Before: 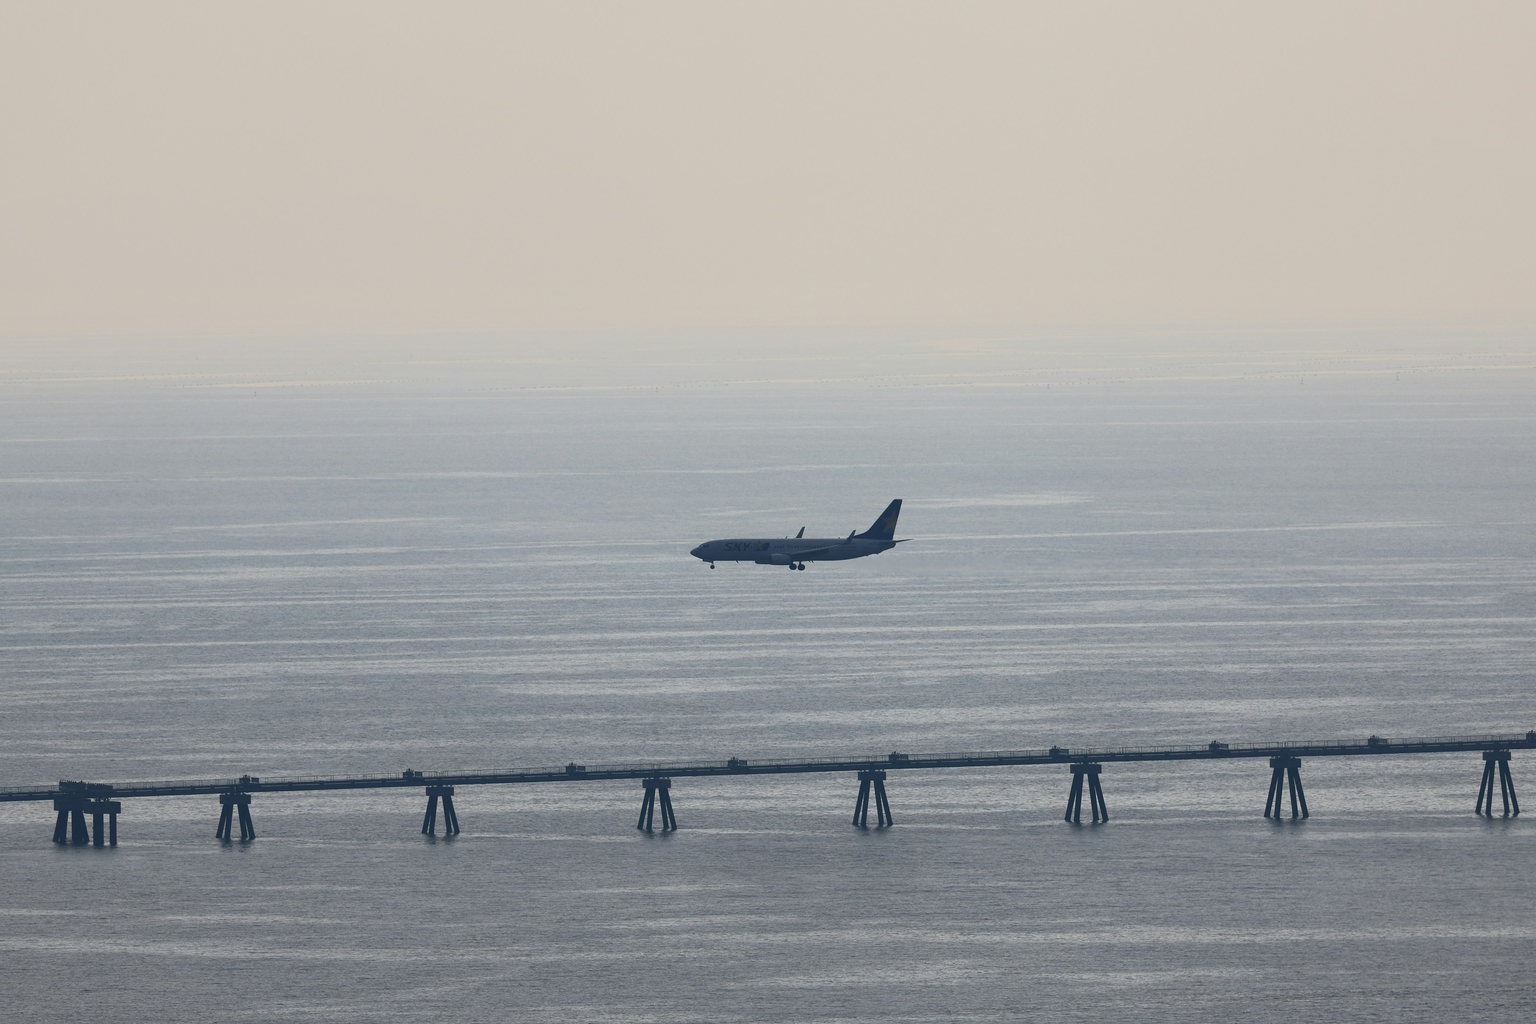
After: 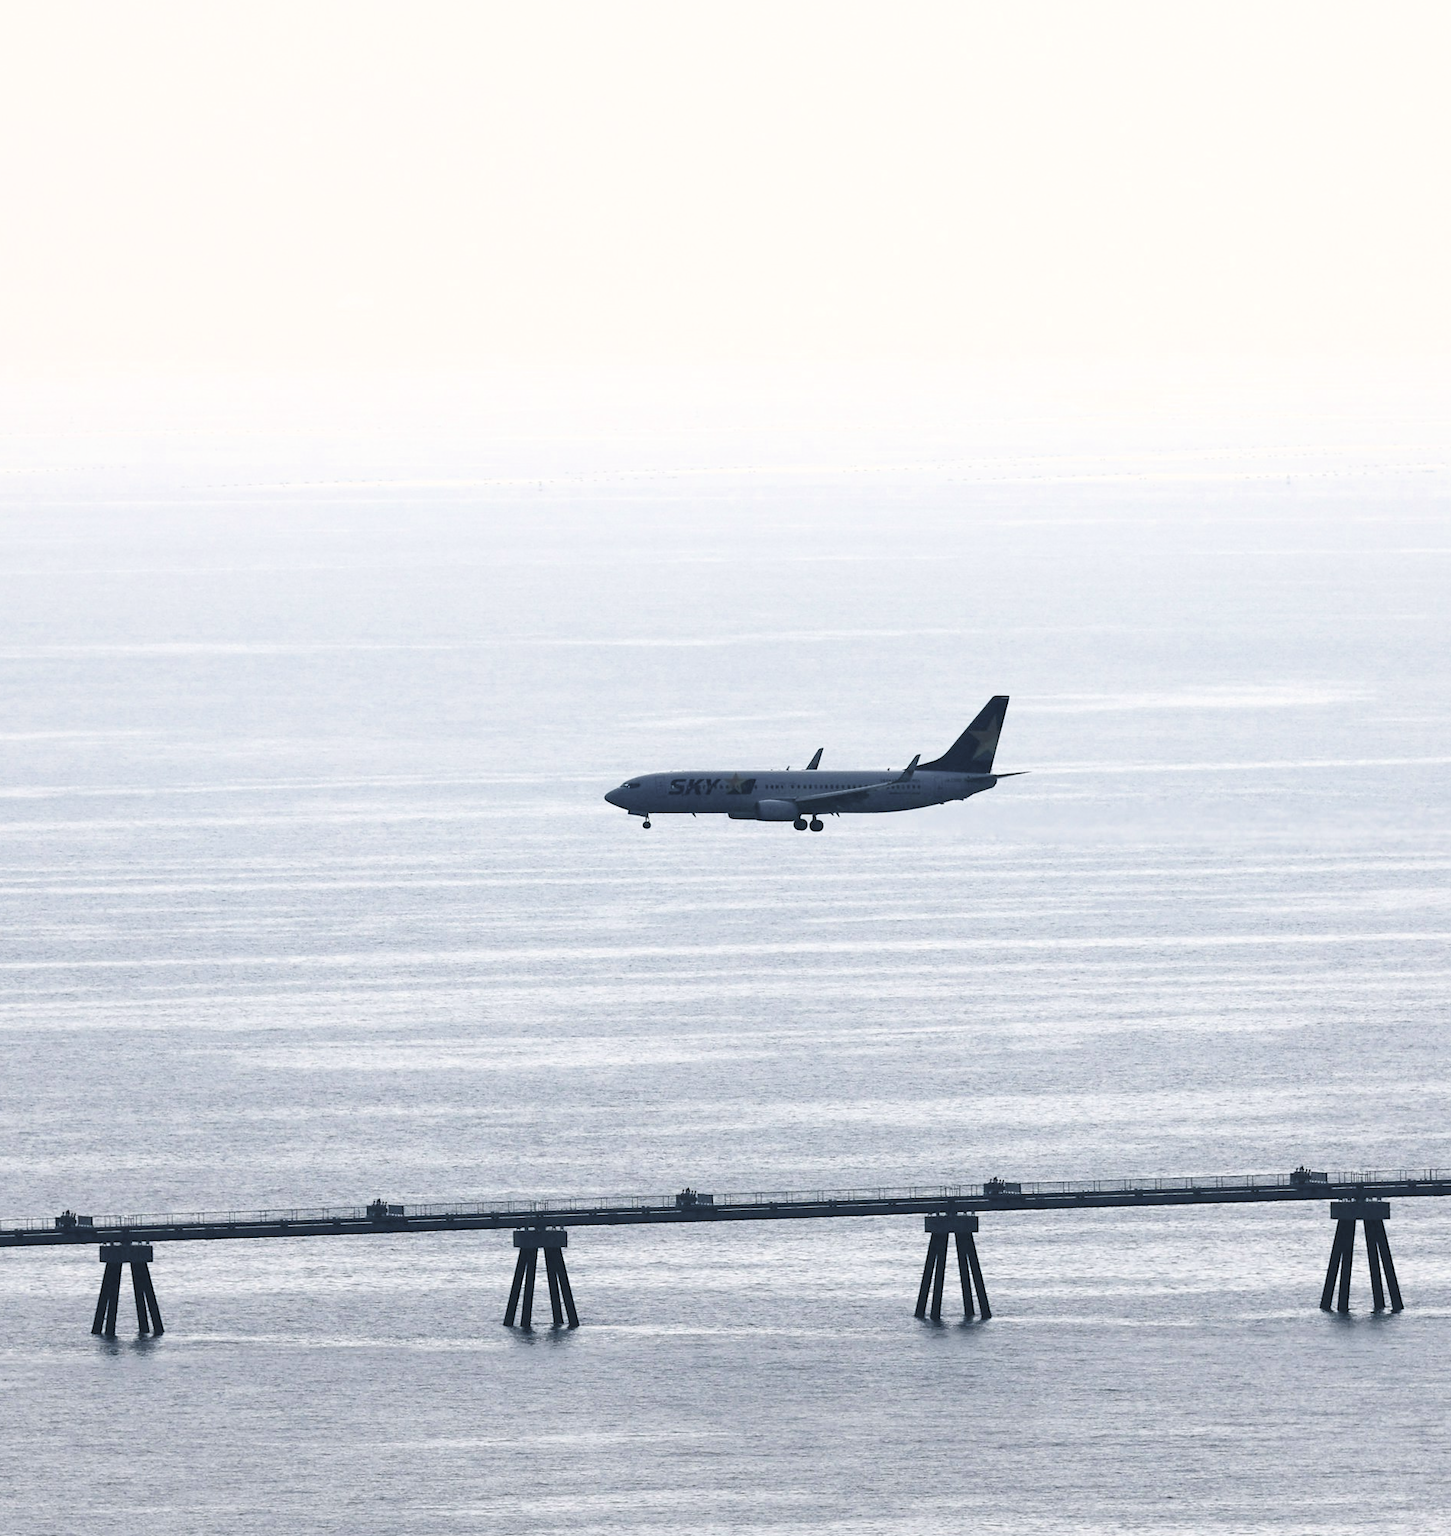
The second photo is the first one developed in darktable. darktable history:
white balance: red 1.009, blue 1.027
filmic rgb: black relative exposure -7.65 EV, white relative exposure 4.56 EV, hardness 3.61, contrast 1.05
crop and rotate: angle 0.02°, left 24.353%, top 13.219%, right 26.156%, bottom 8.224%
exposure: black level correction 0, exposure 1.741 EV, compensate exposure bias true, compensate highlight preservation false
levels: mode automatic, black 0.023%, white 99.97%, levels [0.062, 0.494, 0.925]
